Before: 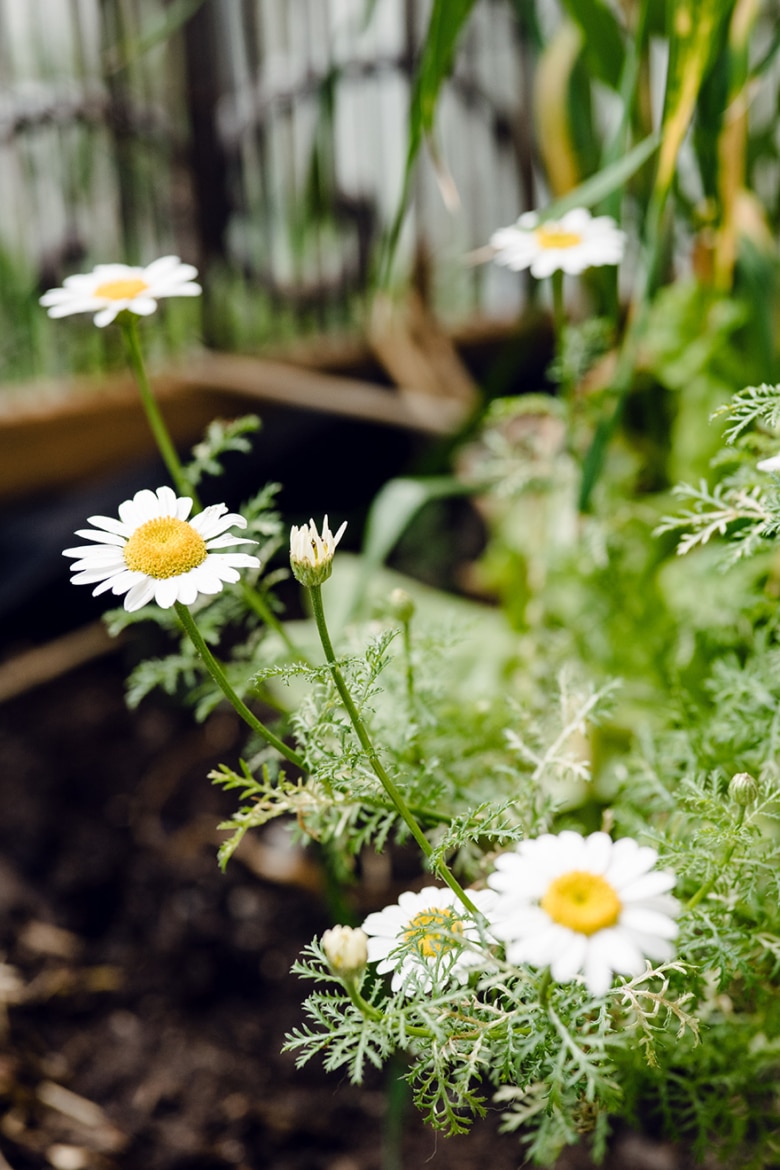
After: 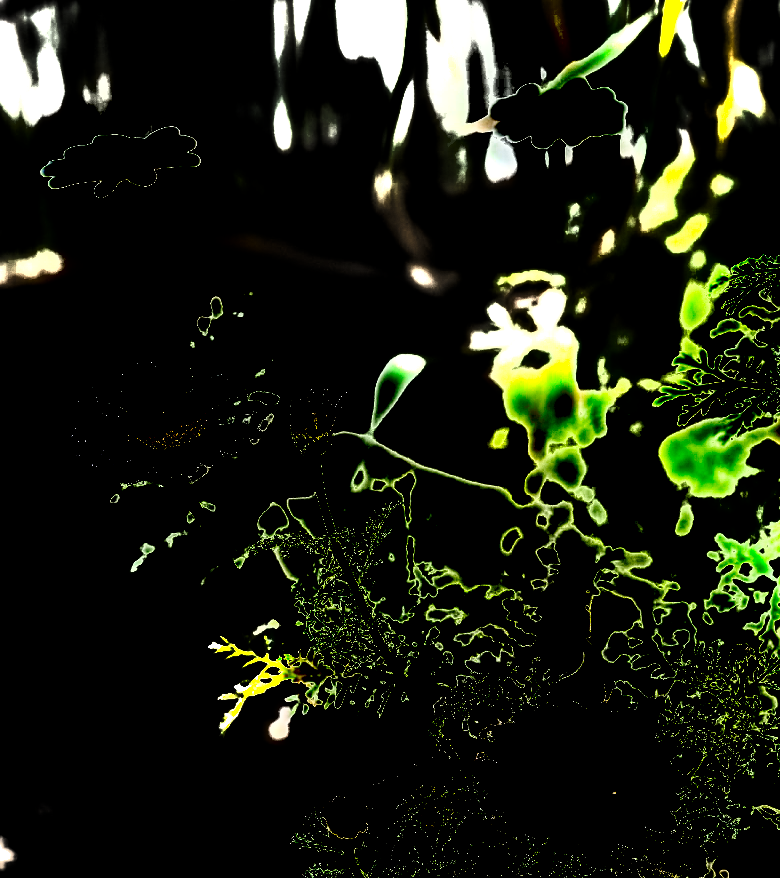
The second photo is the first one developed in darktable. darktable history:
levels: levels [0.721, 0.937, 0.997]
tone equalizer: -8 EV -0.76 EV, -7 EV -0.702 EV, -6 EV -0.623 EV, -5 EV -0.381 EV, -3 EV 0.372 EV, -2 EV 0.6 EV, -1 EV 0.674 EV, +0 EV 0.734 EV, edges refinement/feathering 500, mask exposure compensation -1.57 EV, preserve details no
crop: top 11.058%, bottom 13.877%
exposure: black level correction -0.001, exposure 0.905 EV, compensate highlight preservation false
shadows and highlights: shadows 74.06, highlights -23.49, shadows color adjustment 98.01%, highlights color adjustment 58.01%, soften with gaussian
